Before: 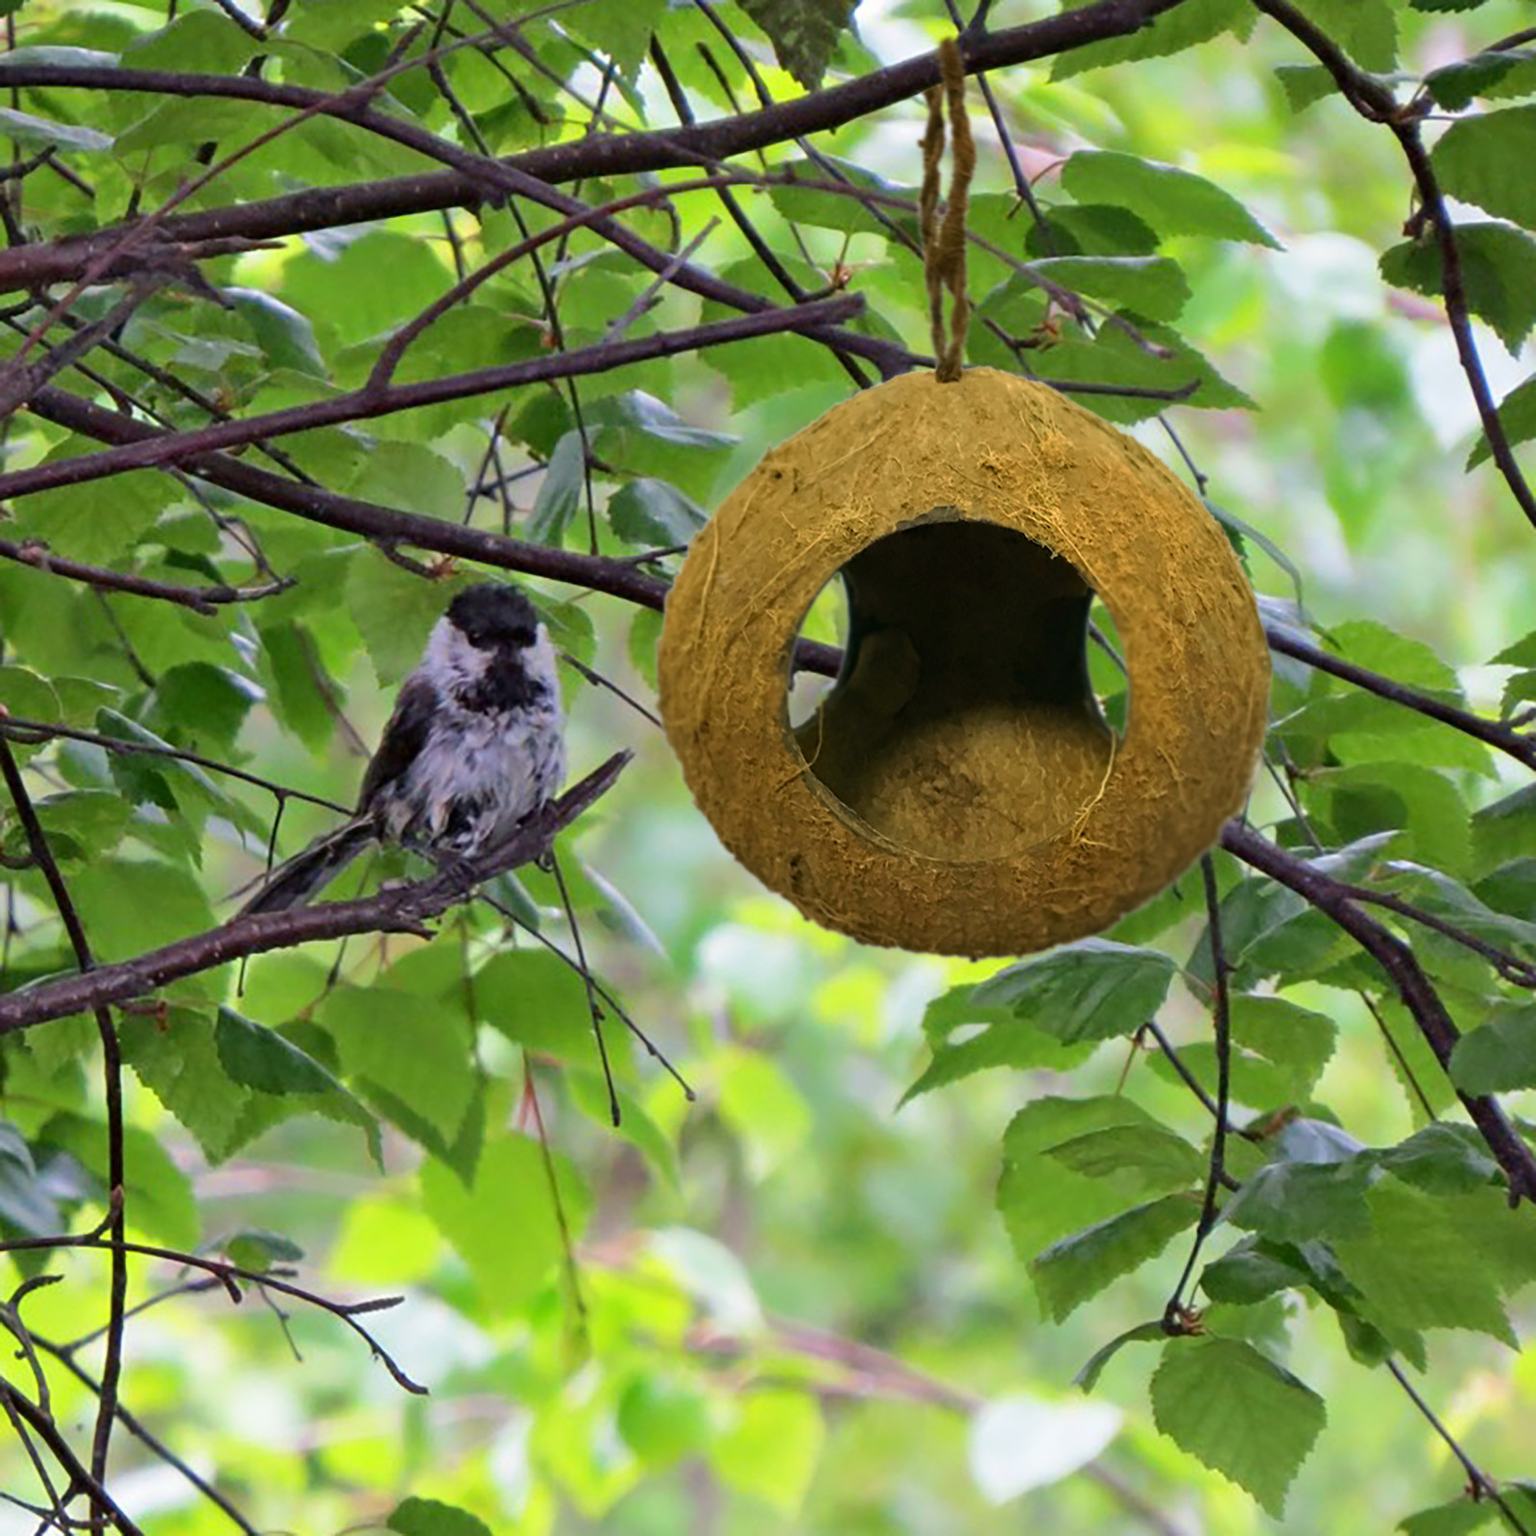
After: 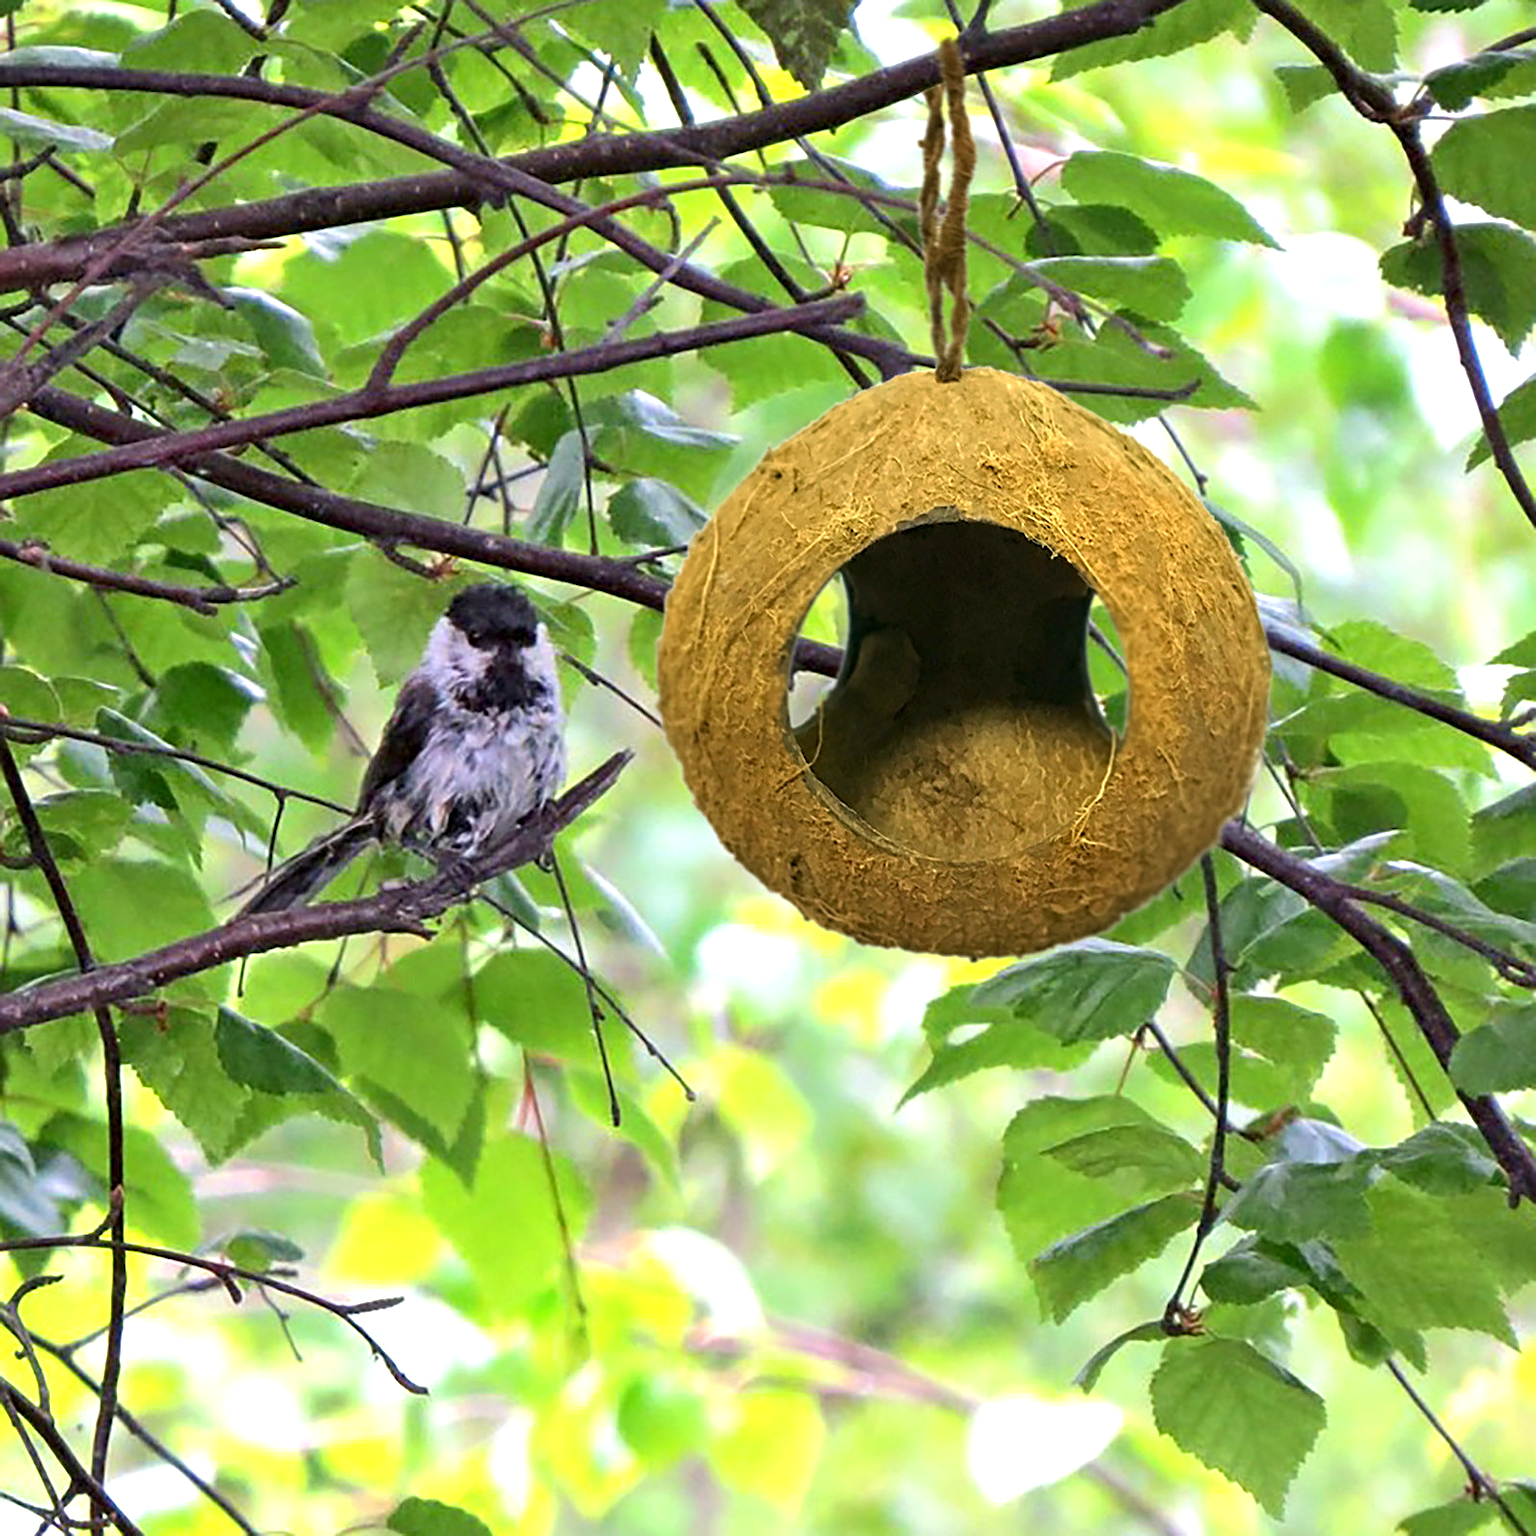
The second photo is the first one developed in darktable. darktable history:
sharpen: on, module defaults
exposure: black level correction 0, exposure 0.7 EV, compensate exposure bias true, compensate highlight preservation false
local contrast: highlights 100%, shadows 100%, detail 120%, midtone range 0.2
